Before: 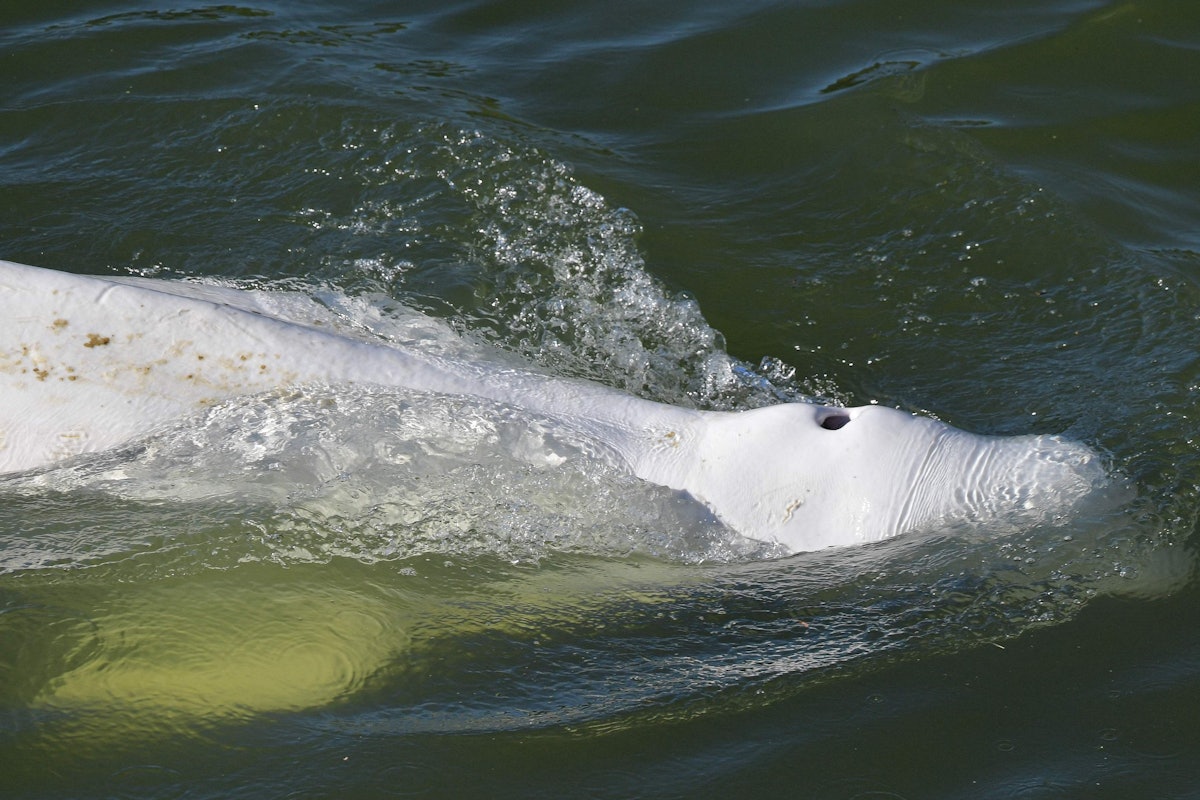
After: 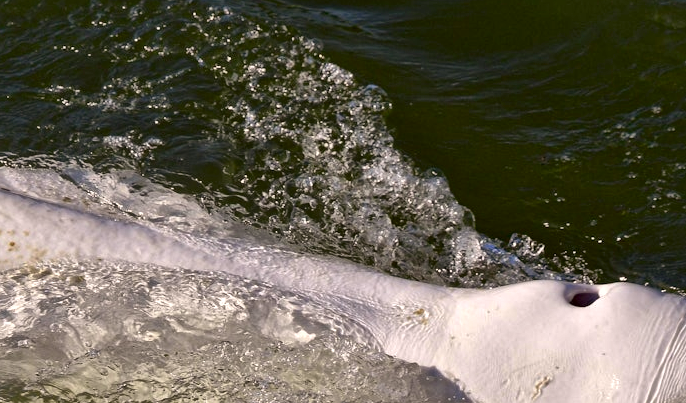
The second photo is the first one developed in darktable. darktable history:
local contrast: mode bilateral grid, contrast 20, coarseness 20, detail 150%, midtone range 0.2
crop: left 20.932%, top 15.471%, right 21.848%, bottom 34.081%
contrast brightness saturation: contrast 0.22, brightness -0.19, saturation 0.24
shadows and highlights: on, module defaults
color correction: highlights a* 6.27, highlights b* 8.19, shadows a* 5.94, shadows b* 7.23, saturation 0.9
